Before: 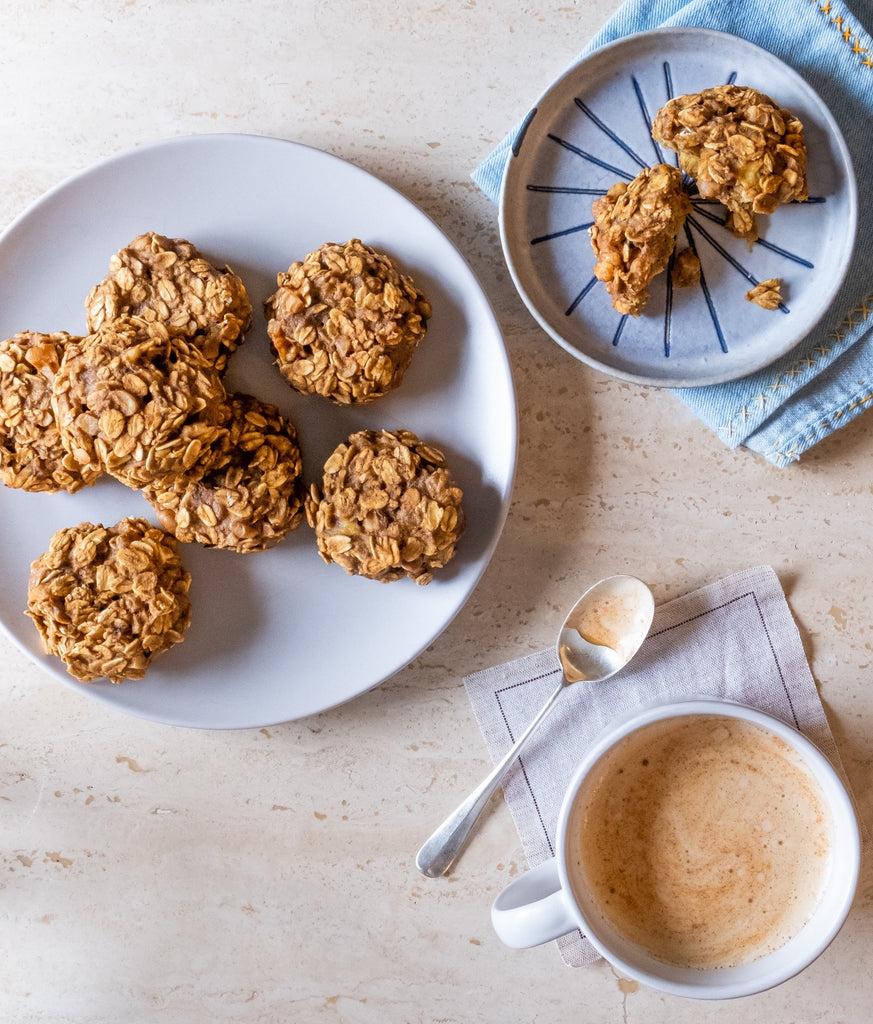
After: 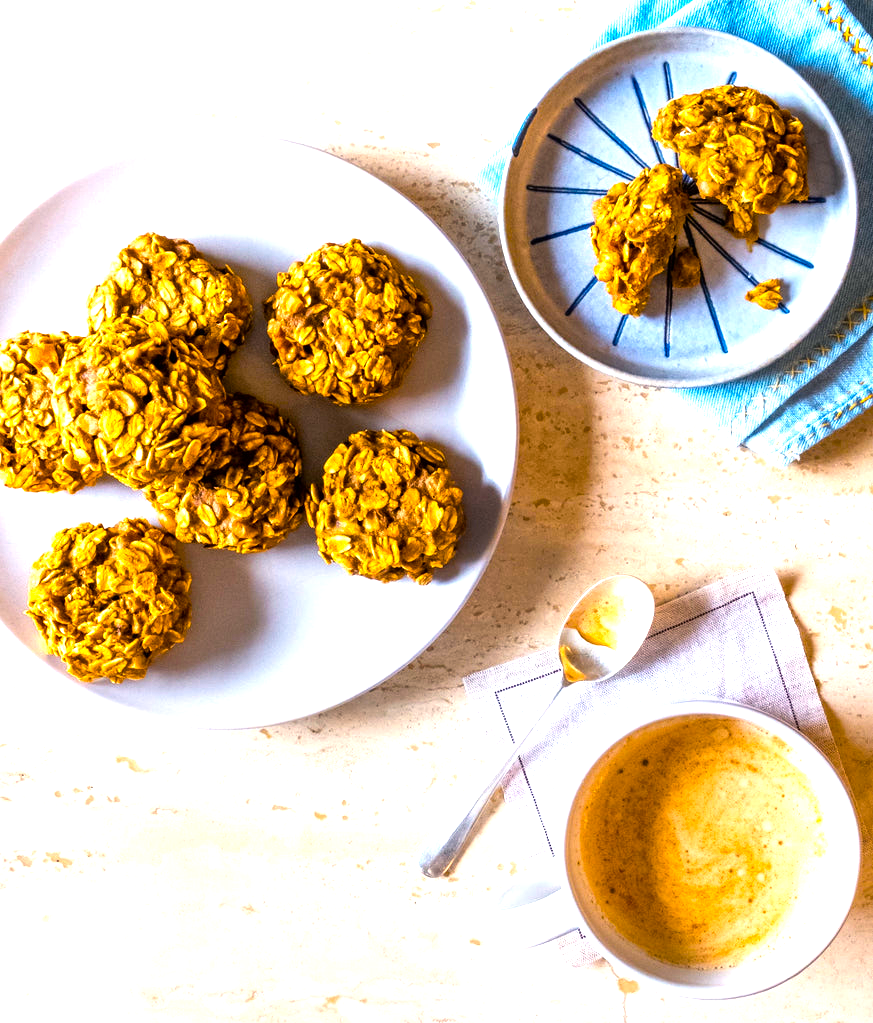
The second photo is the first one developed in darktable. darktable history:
color balance rgb: power › chroma 0.49%, power › hue 215.02°, highlights gain › chroma 3.045%, highlights gain › hue 76.71°, linear chroma grading › global chroma 41.692%, perceptual saturation grading › global saturation 30.583%, perceptual brilliance grading › global brilliance -4.246%, perceptual brilliance grading › highlights 24.572%, perceptual brilliance grading › mid-tones 7.152%, perceptual brilliance grading › shadows -4.777%
tone equalizer: -8 EV -0.435 EV, -7 EV -0.368 EV, -6 EV -0.352 EV, -5 EV -0.207 EV, -3 EV 0.235 EV, -2 EV 0.321 EV, -1 EV 0.403 EV, +0 EV 0.447 EV, mask exposure compensation -0.494 EV
crop: bottom 0.078%
